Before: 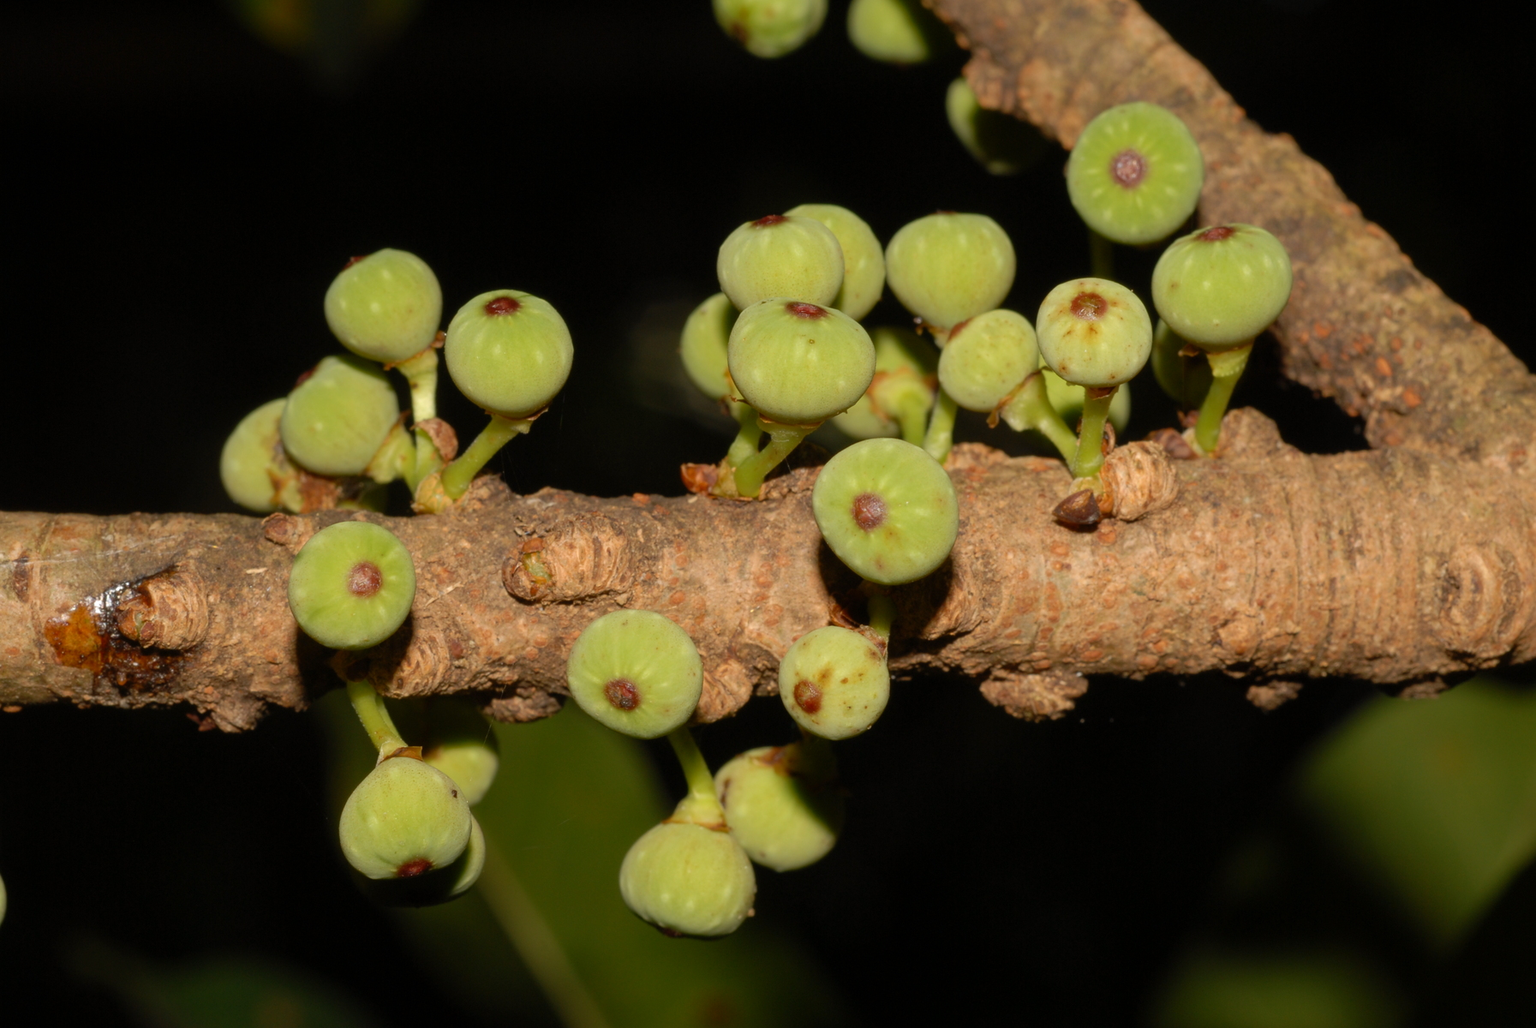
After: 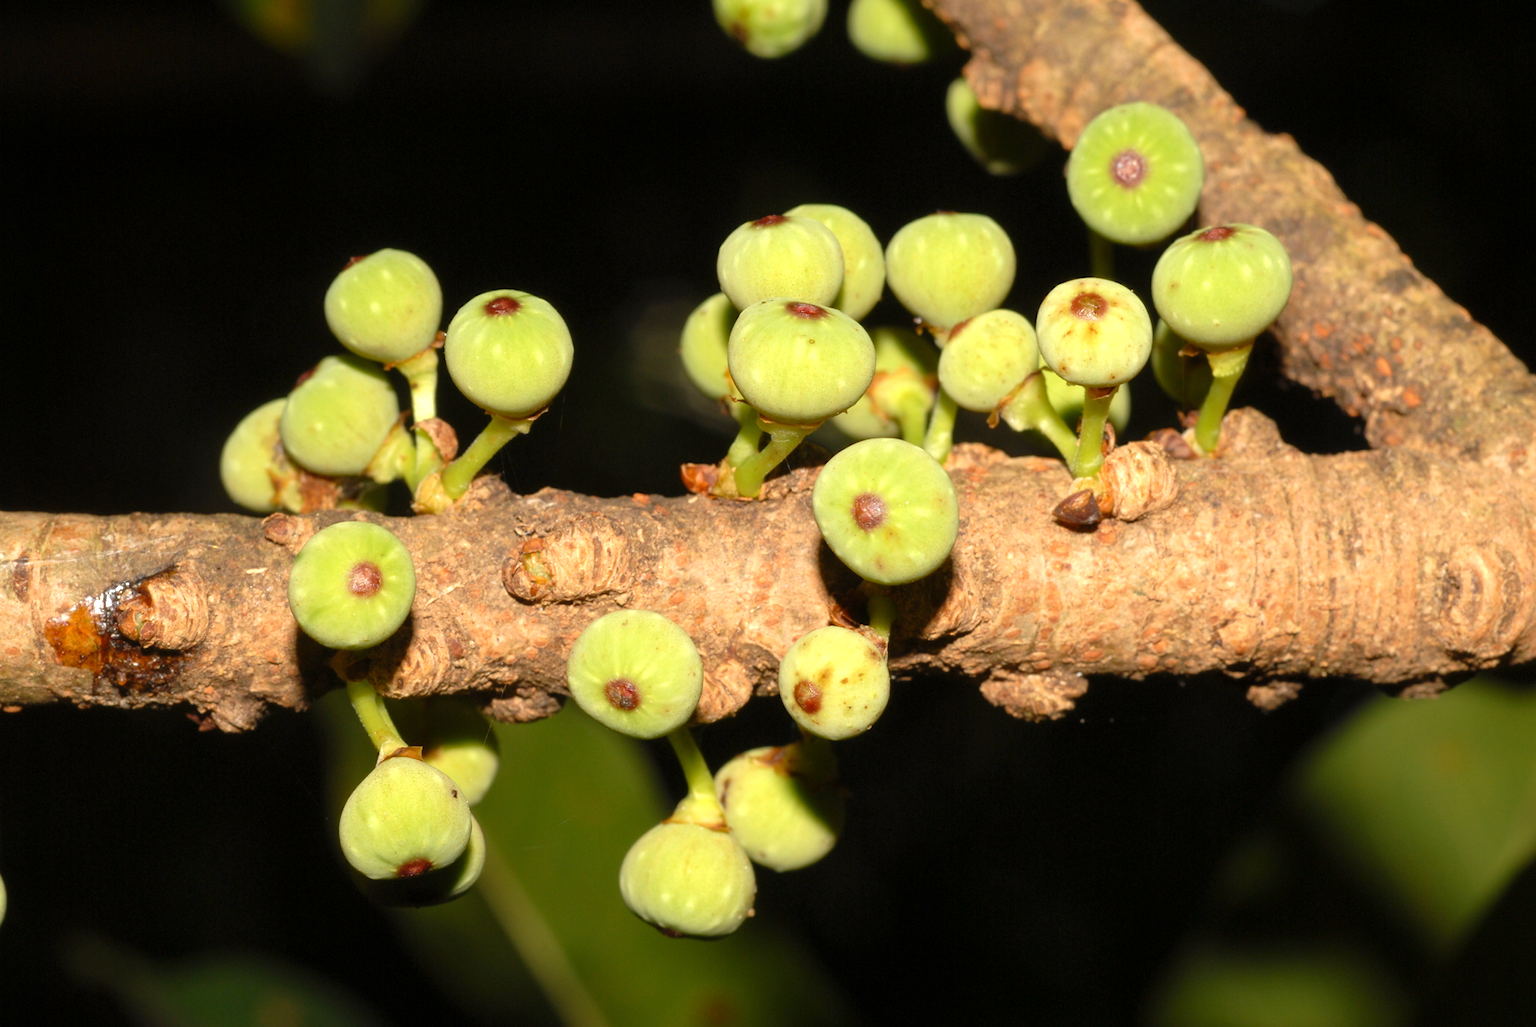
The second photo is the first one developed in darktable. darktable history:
exposure: exposure 0.922 EV, compensate highlight preservation false
